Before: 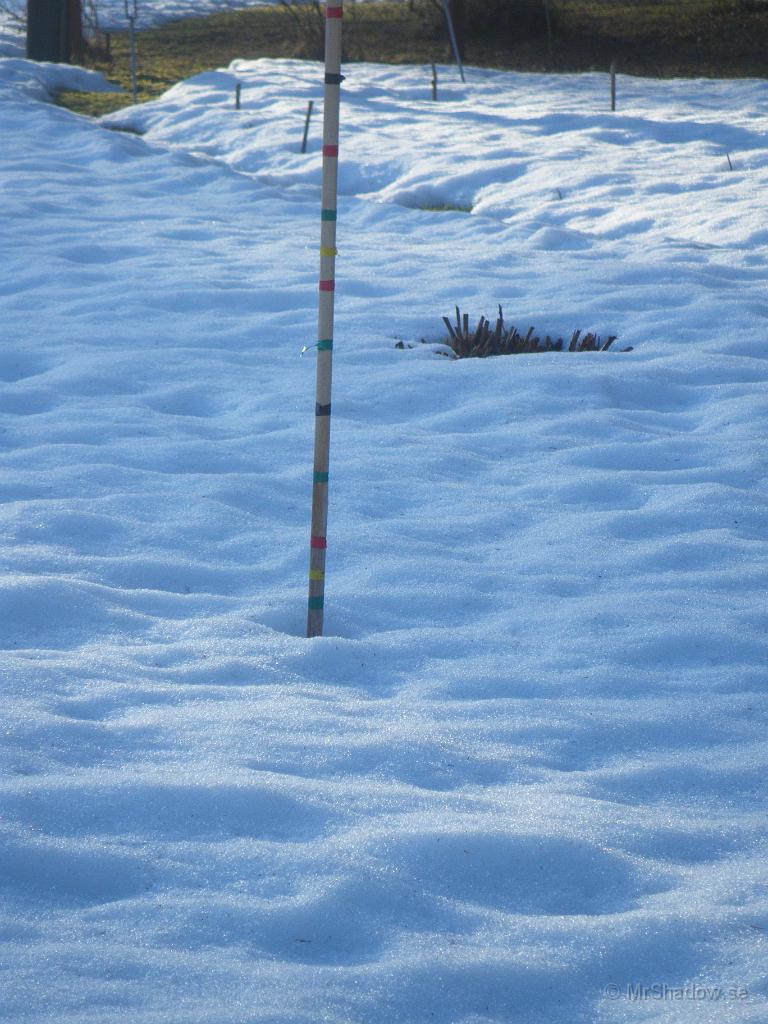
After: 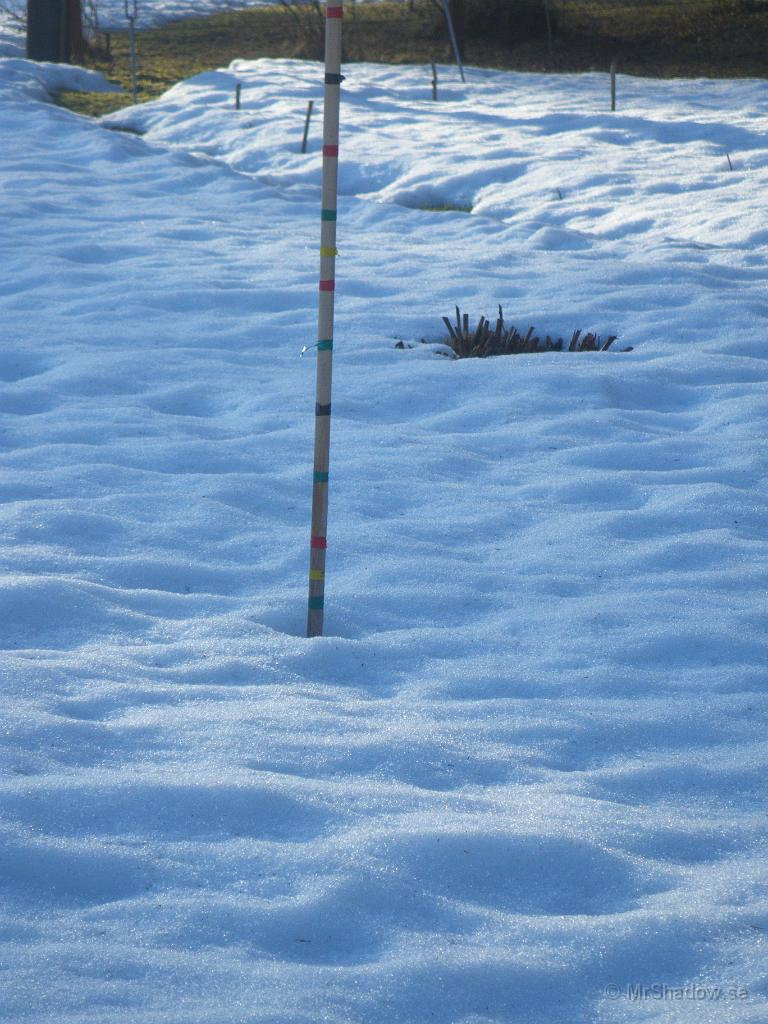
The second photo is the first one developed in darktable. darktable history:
shadows and highlights: shadows 13.3, white point adjustment 1.2, soften with gaussian
